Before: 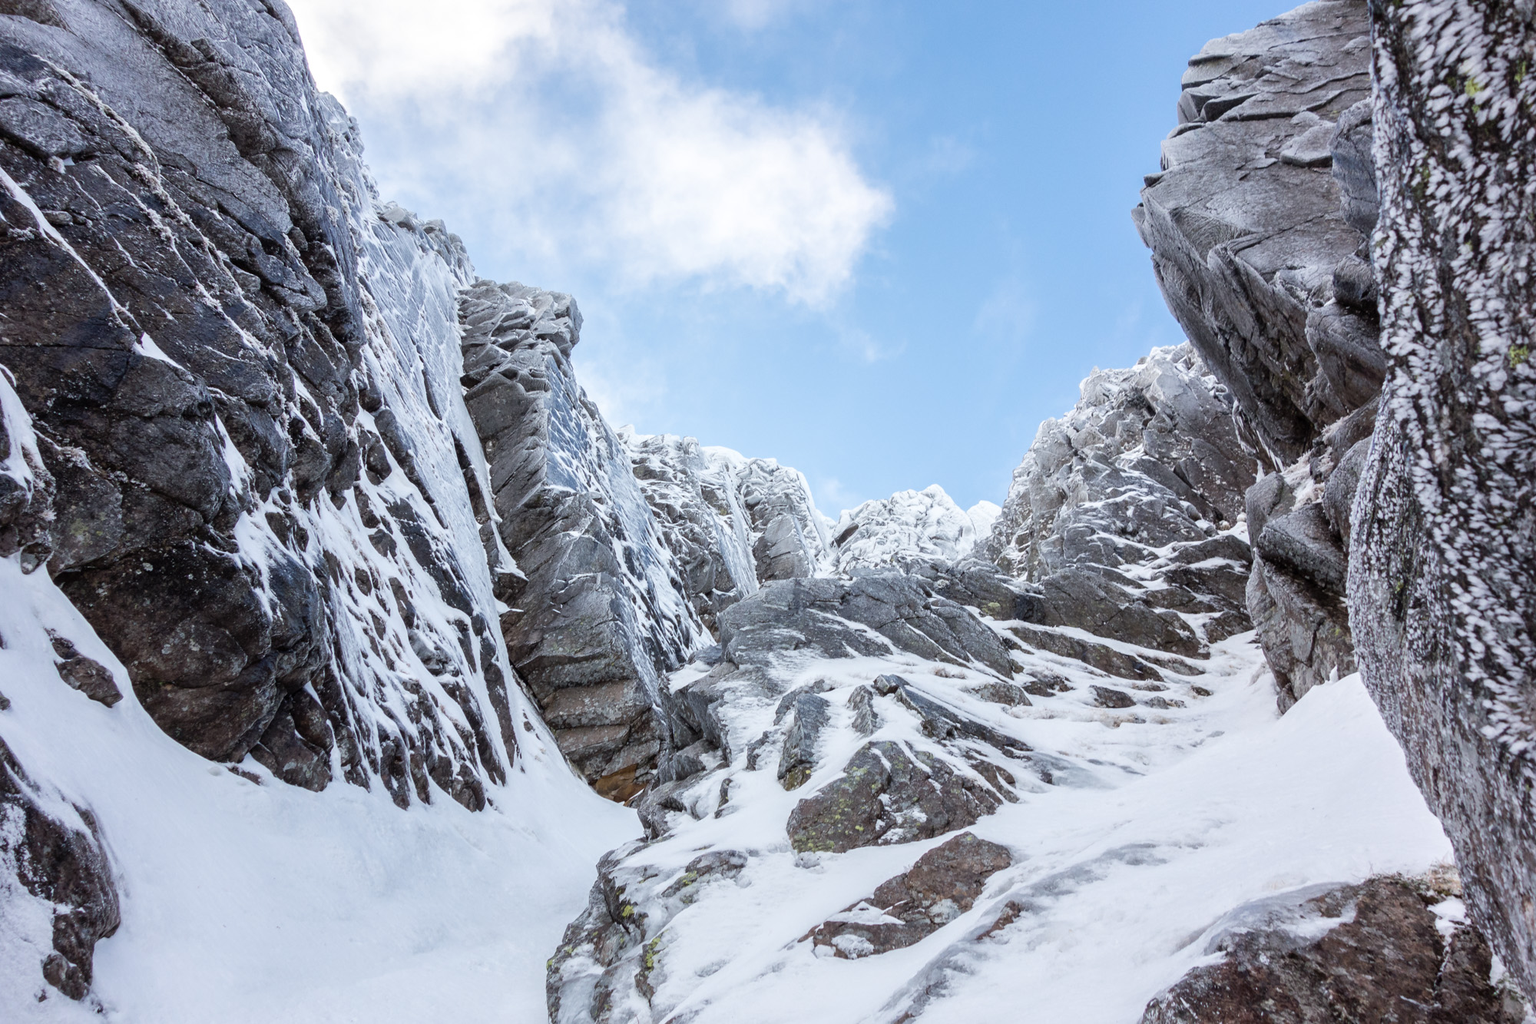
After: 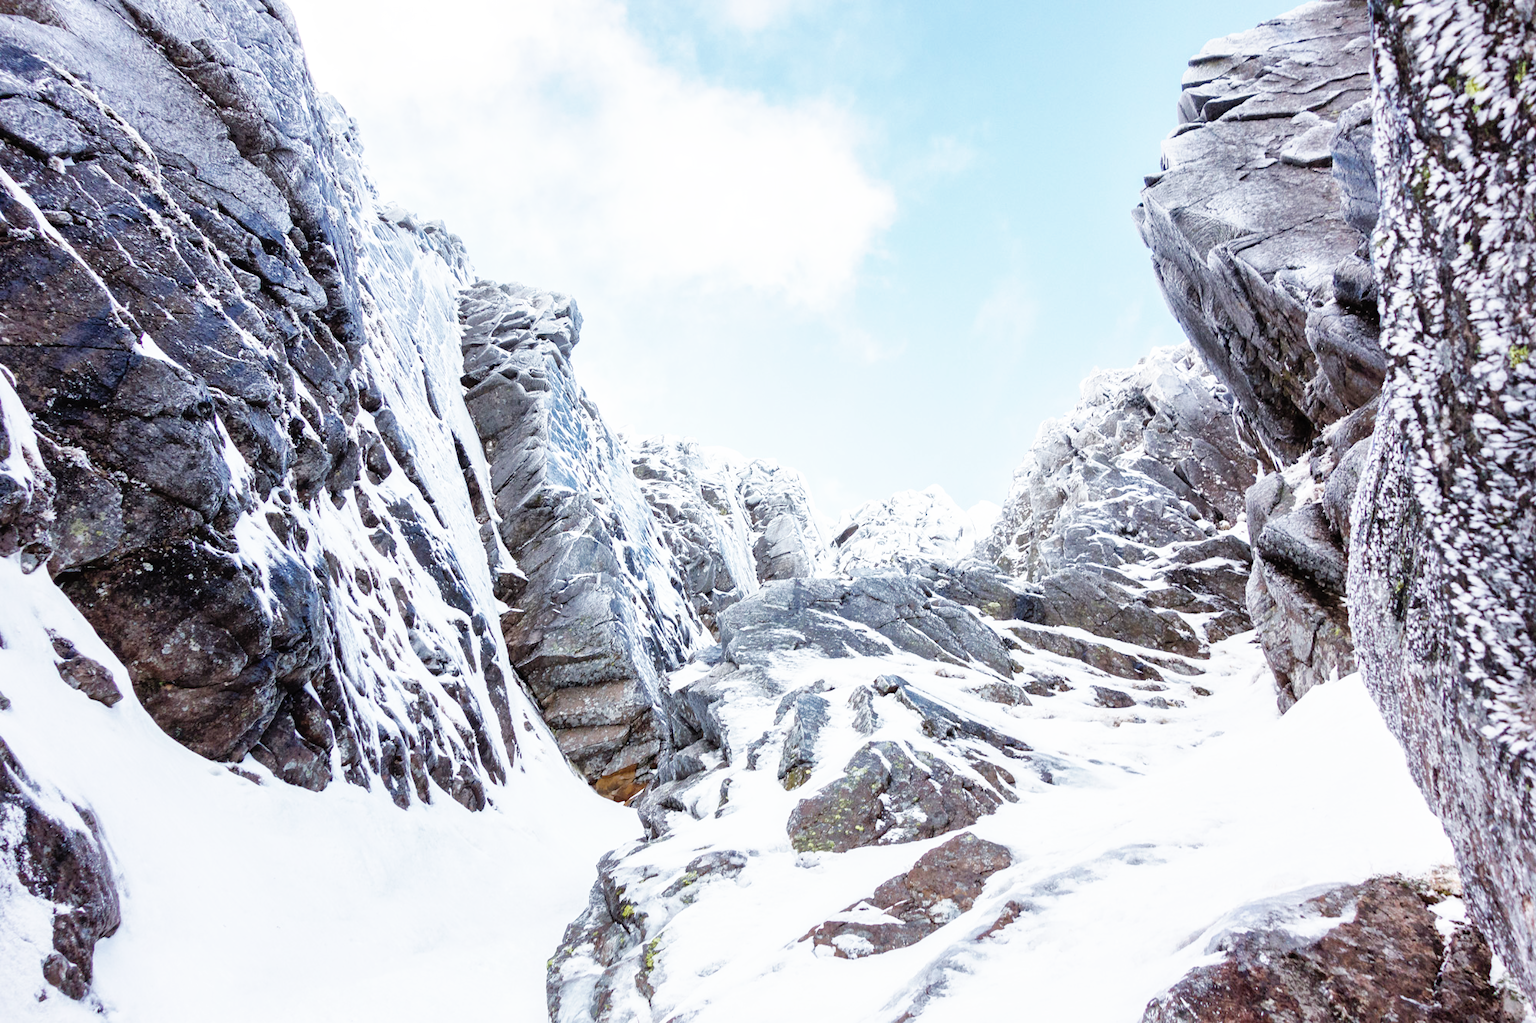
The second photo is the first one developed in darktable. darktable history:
levels: mode automatic, levels [0, 0.478, 1]
shadows and highlights: on, module defaults
base curve: curves: ch0 [(0, 0) (0.007, 0.004) (0.027, 0.03) (0.046, 0.07) (0.207, 0.54) (0.442, 0.872) (0.673, 0.972) (1, 1)], preserve colors none
